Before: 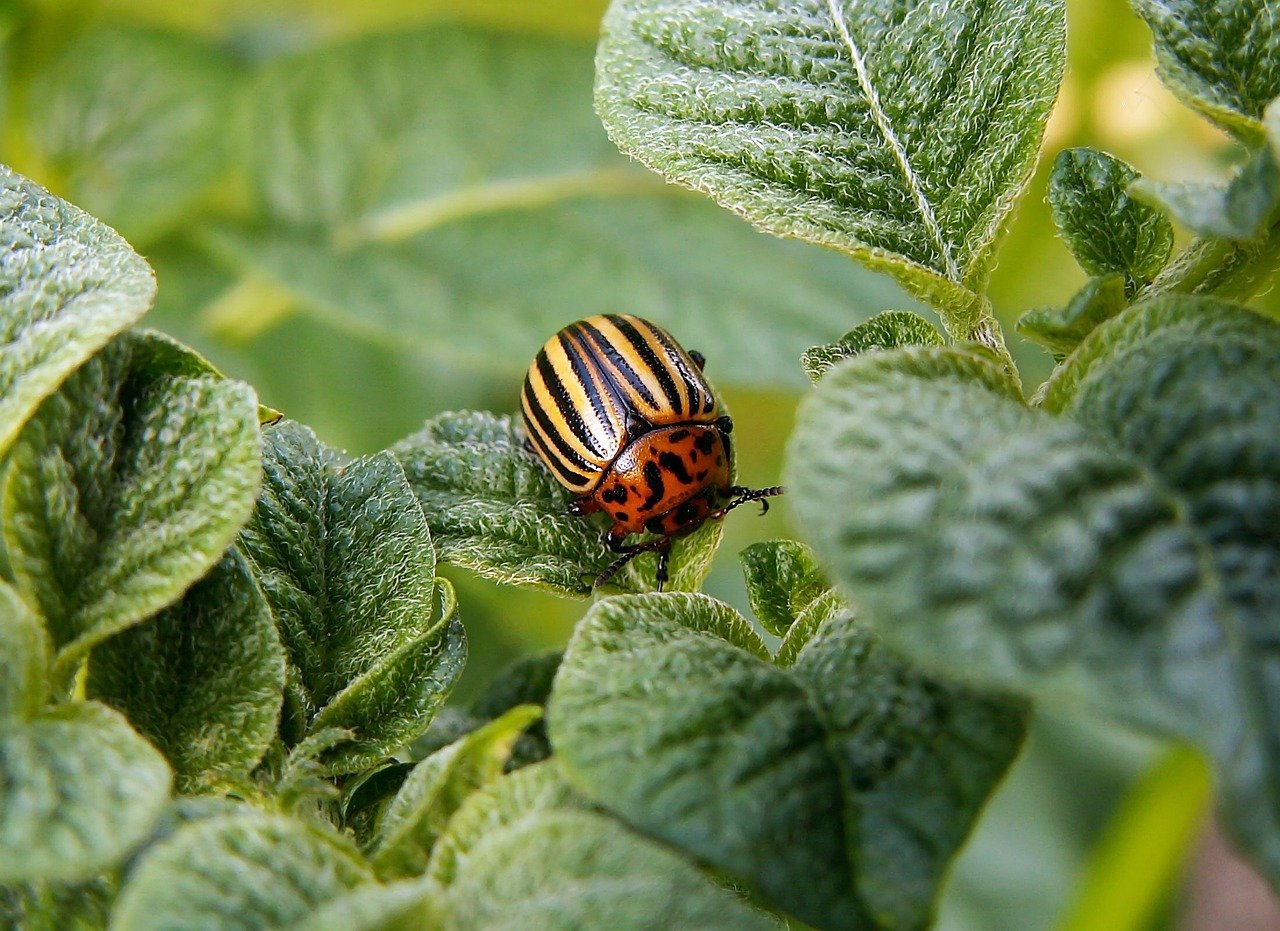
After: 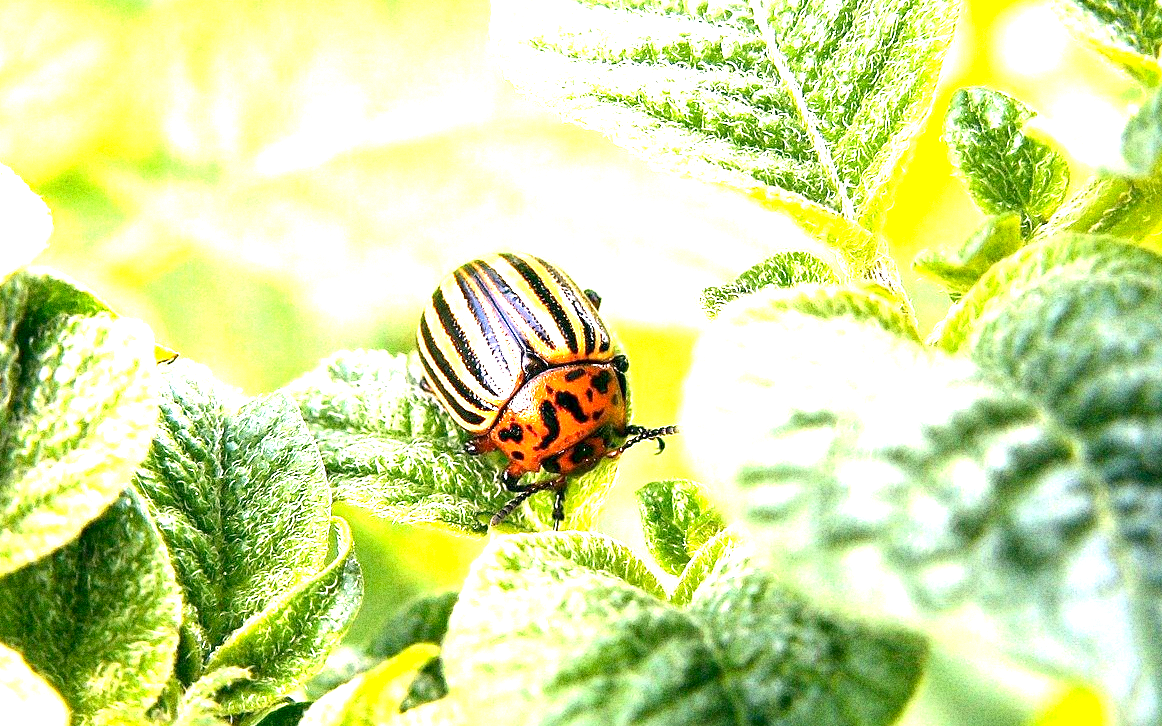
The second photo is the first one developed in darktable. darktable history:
grain: coarseness 14.49 ISO, strength 48.04%, mid-tones bias 35%
crop: left 8.155%, top 6.611%, bottom 15.385%
exposure: black level correction 0.001, exposure 2.607 EV, compensate exposure bias true, compensate highlight preservation false
color correction: highlights a* 4.02, highlights b* 4.98, shadows a* -7.55, shadows b* 4.98
